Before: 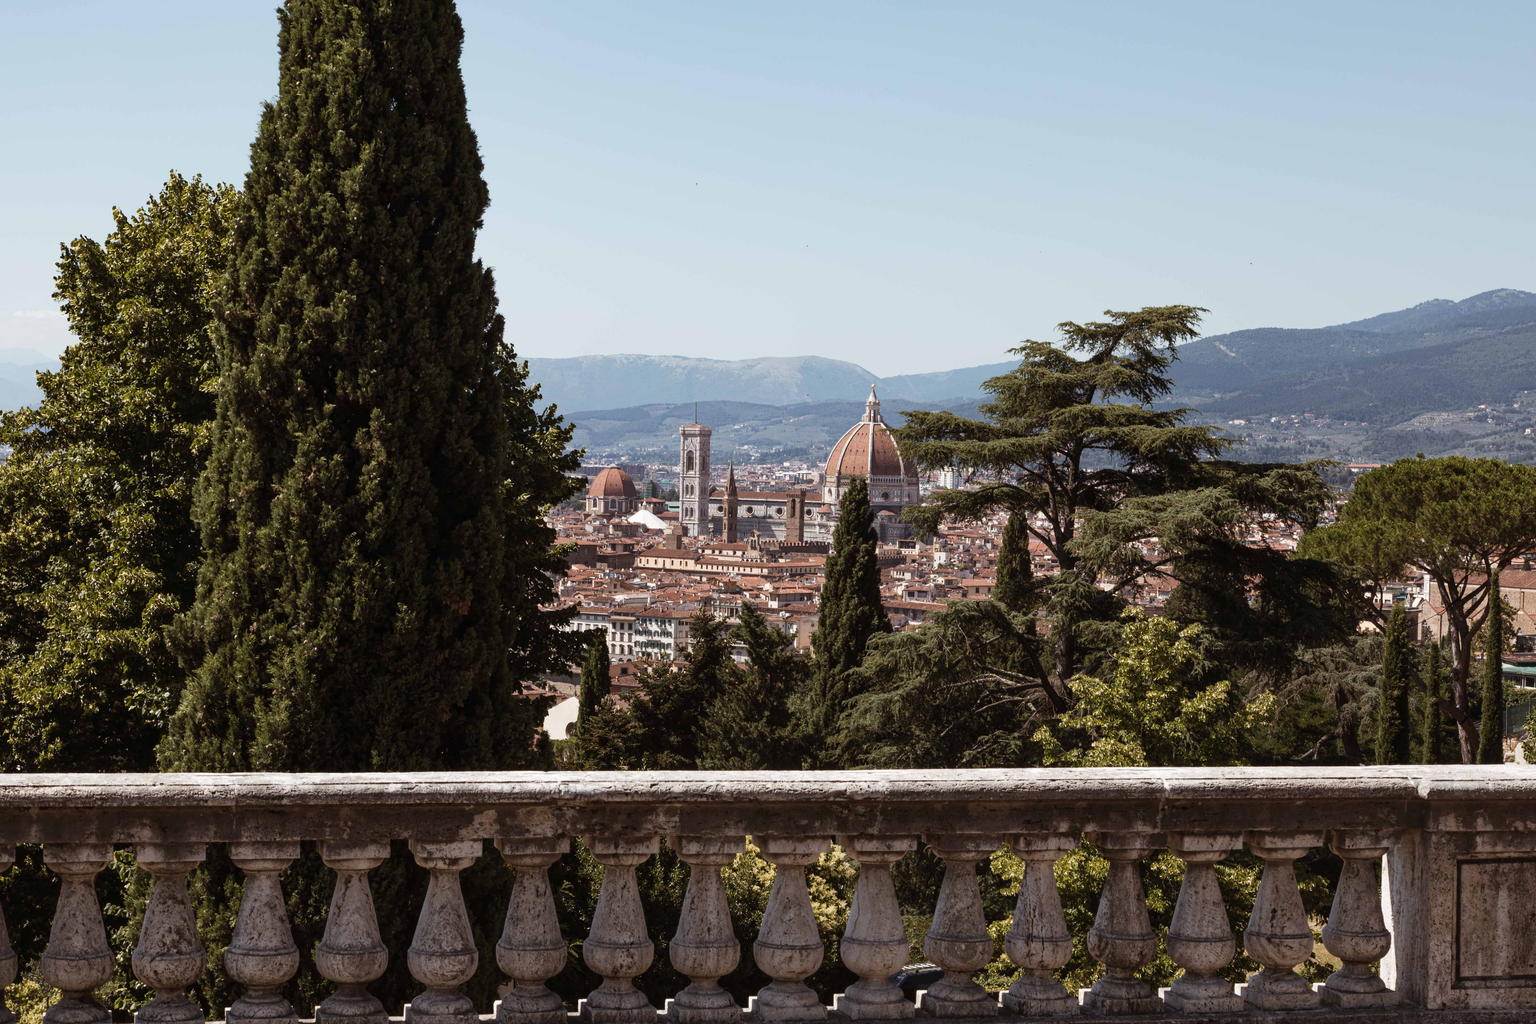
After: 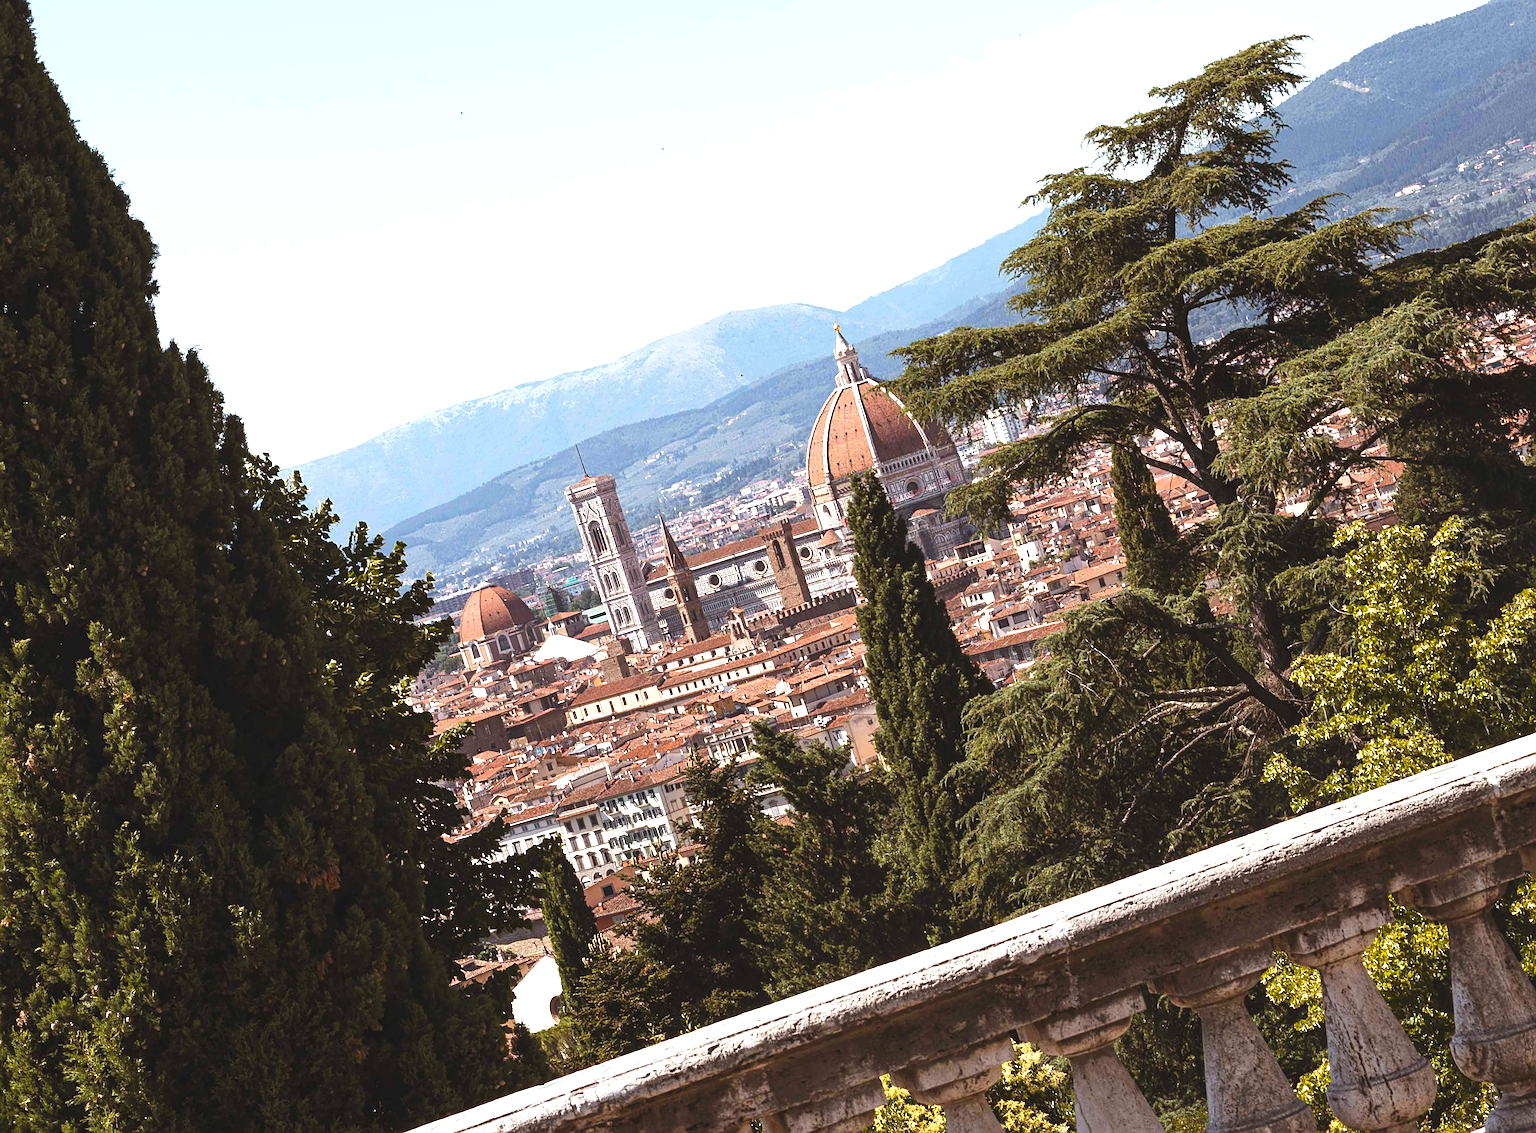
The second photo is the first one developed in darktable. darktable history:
exposure: exposure 0.748 EV, compensate highlight preservation false
color balance rgb: global offset › luminance 0.763%, linear chroma grading › global chroma 14.657%, perceptual saturation grading › global saturation 25.1%, global vibrance -24.515%
crop and rotate: angle 19.1°, left 6.826%, right 3.848%, bottom 1.094%
sharpen: radius 3.088
